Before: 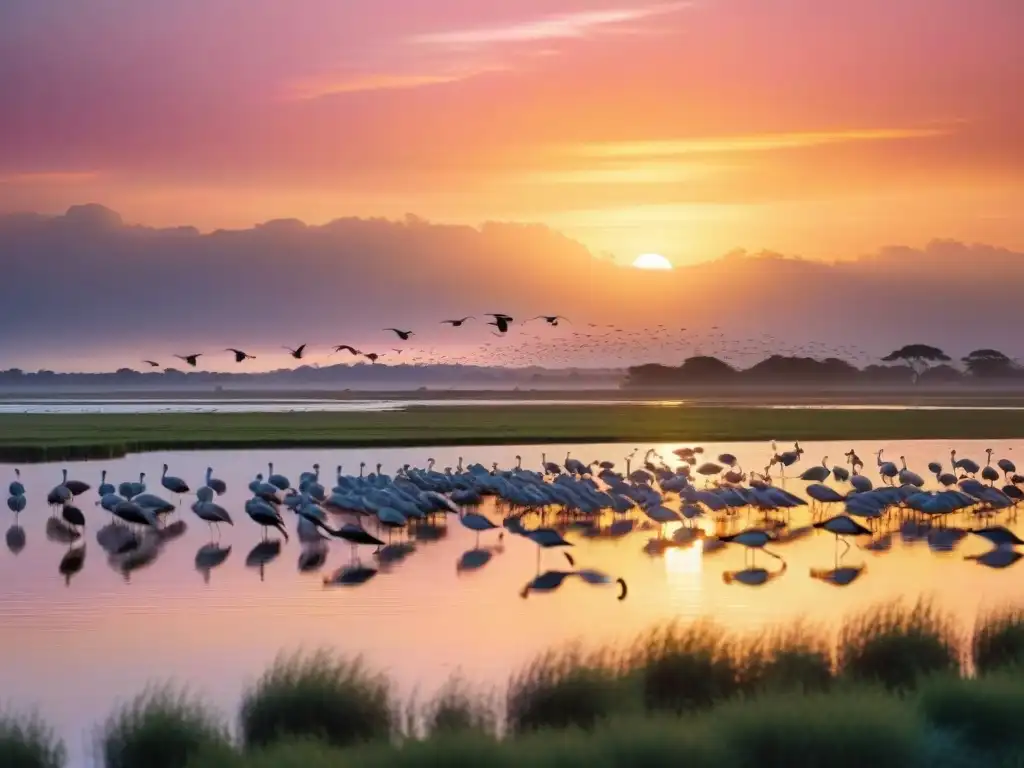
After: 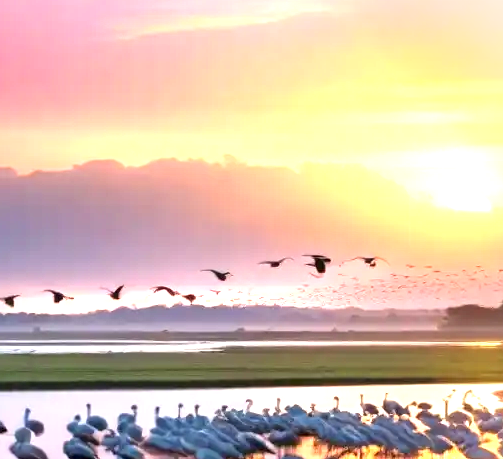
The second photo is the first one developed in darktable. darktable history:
local contrast: mode bilateral grid, contrast 21, coarseness 50, detail 129%, midtone range 0.2
shadows and highlights: radius 332.7, shadows 53.57, highlights -99.73, compress 94.59%, soften with gaussian
exposure: black level correction 0, exposure 1.353 EV, compensate exposure bias true, compensate highlight preservation false
crop: left 17.843%, top 7.736%, right 33.022%, bottom 32.463%
